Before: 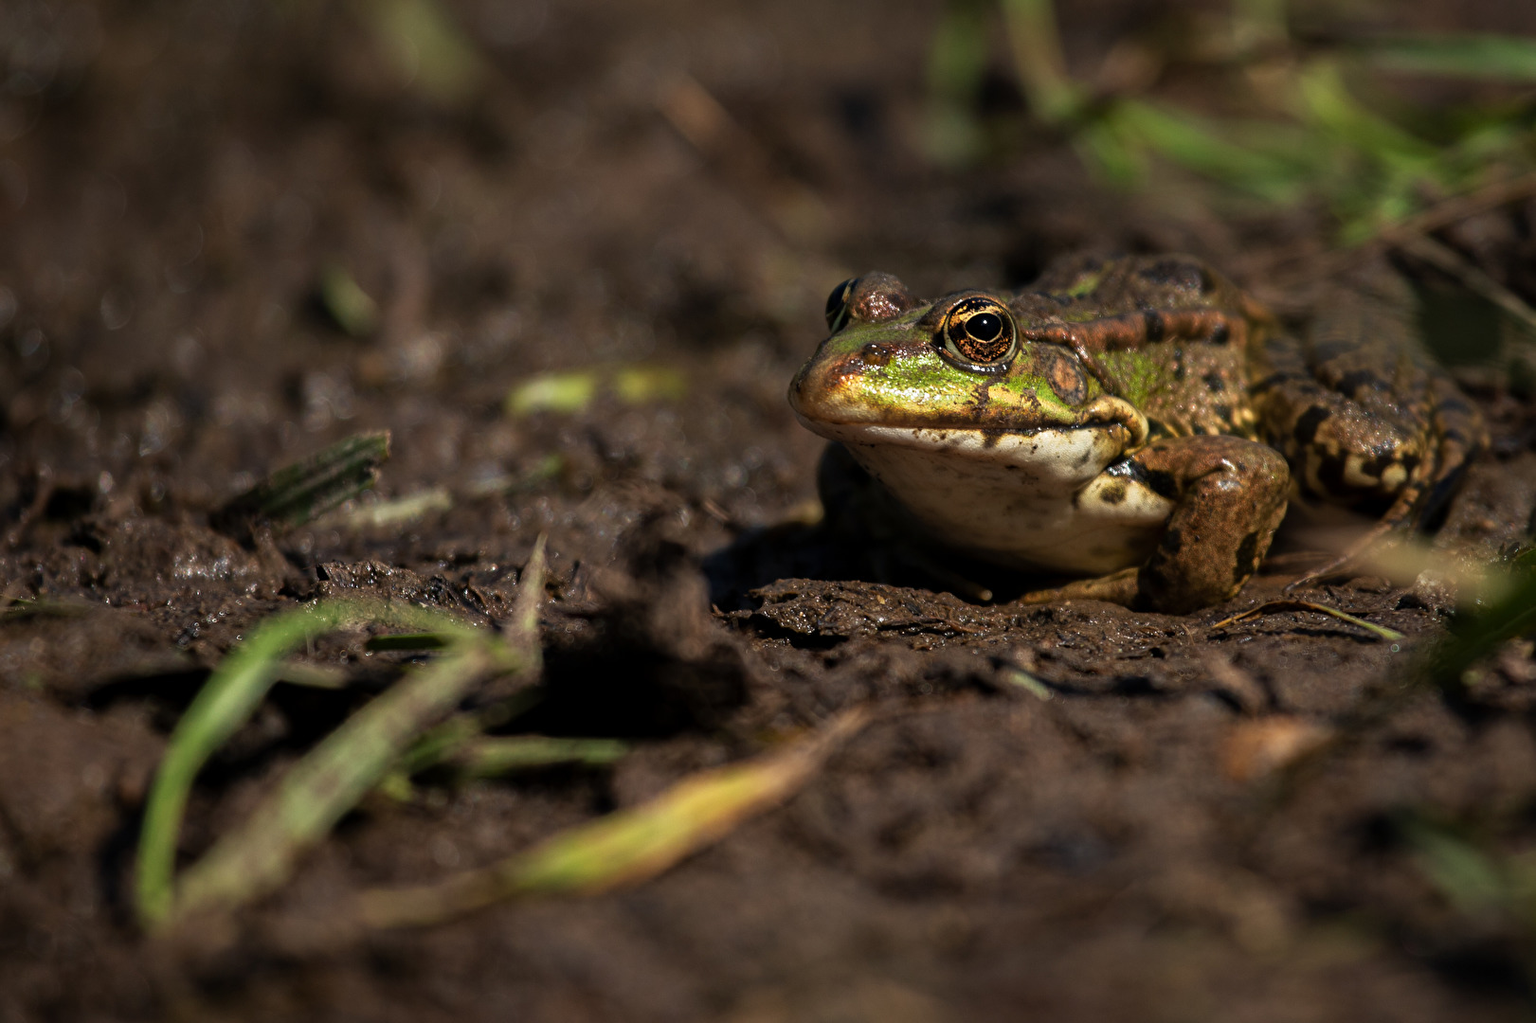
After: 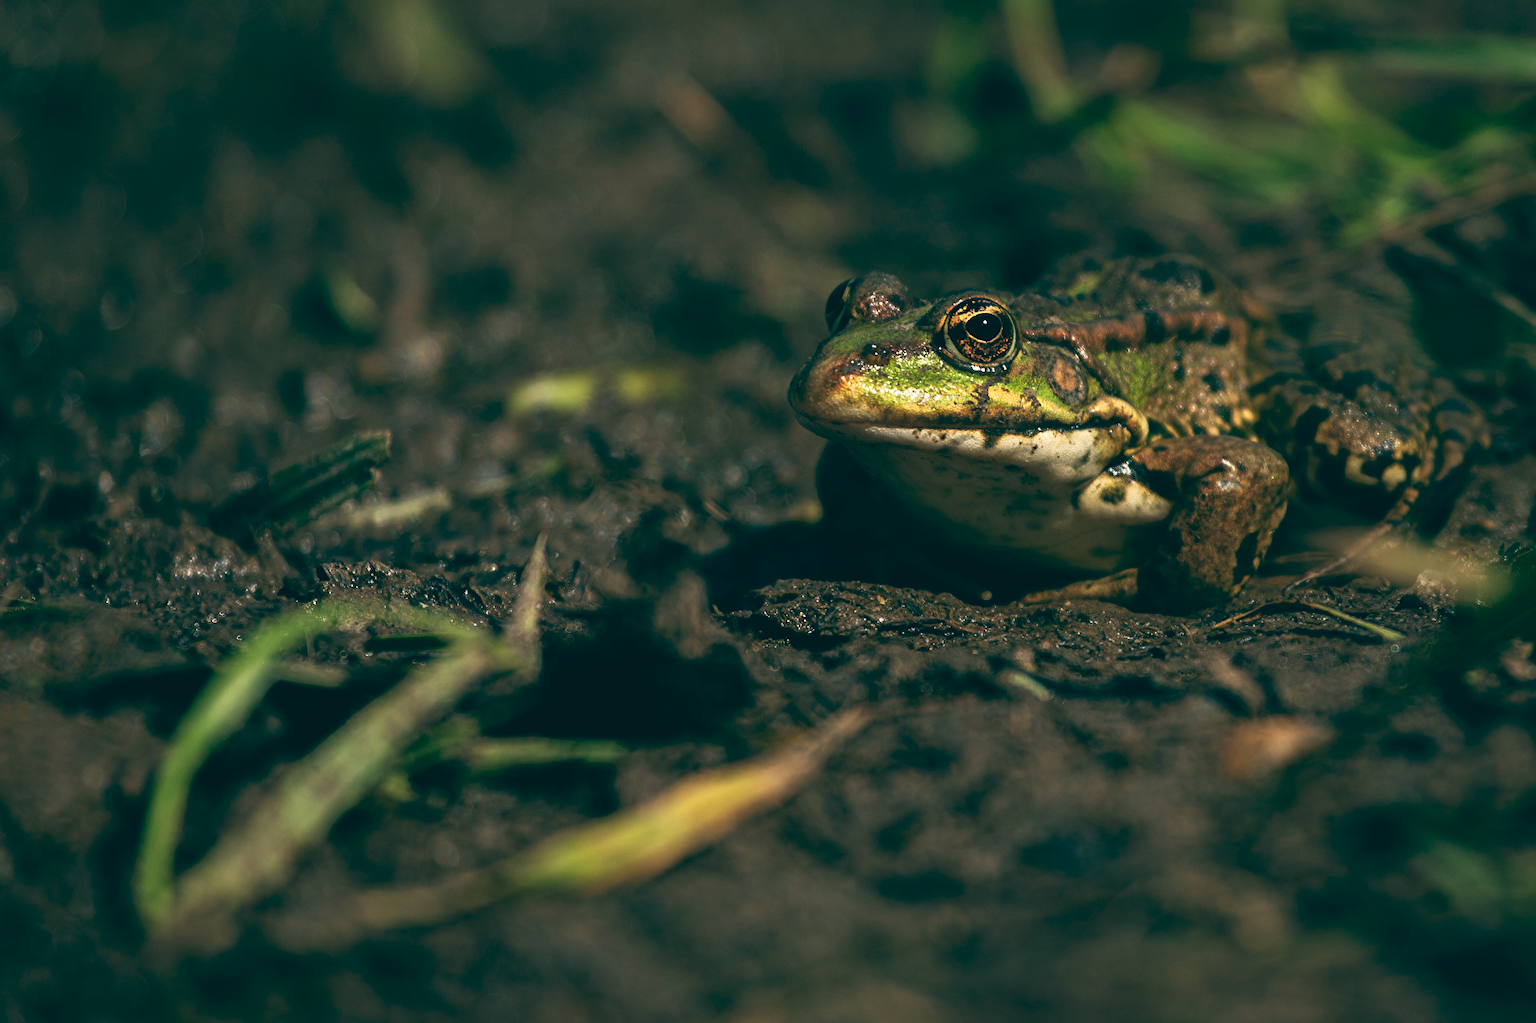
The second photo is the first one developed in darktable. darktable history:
exposure: compensate exposure bias true, compensate highlight preservation false
fill light: on, module defaults
color balance: lift [1.005, 0.99, 1.007, 1.01], gamma [1, 0.979, 1.011, 1.021], gain [0.923, 1.098, 1.025, 0.902], input saturation 90.45%, contrast 7.73%, output saturation 105.91%
